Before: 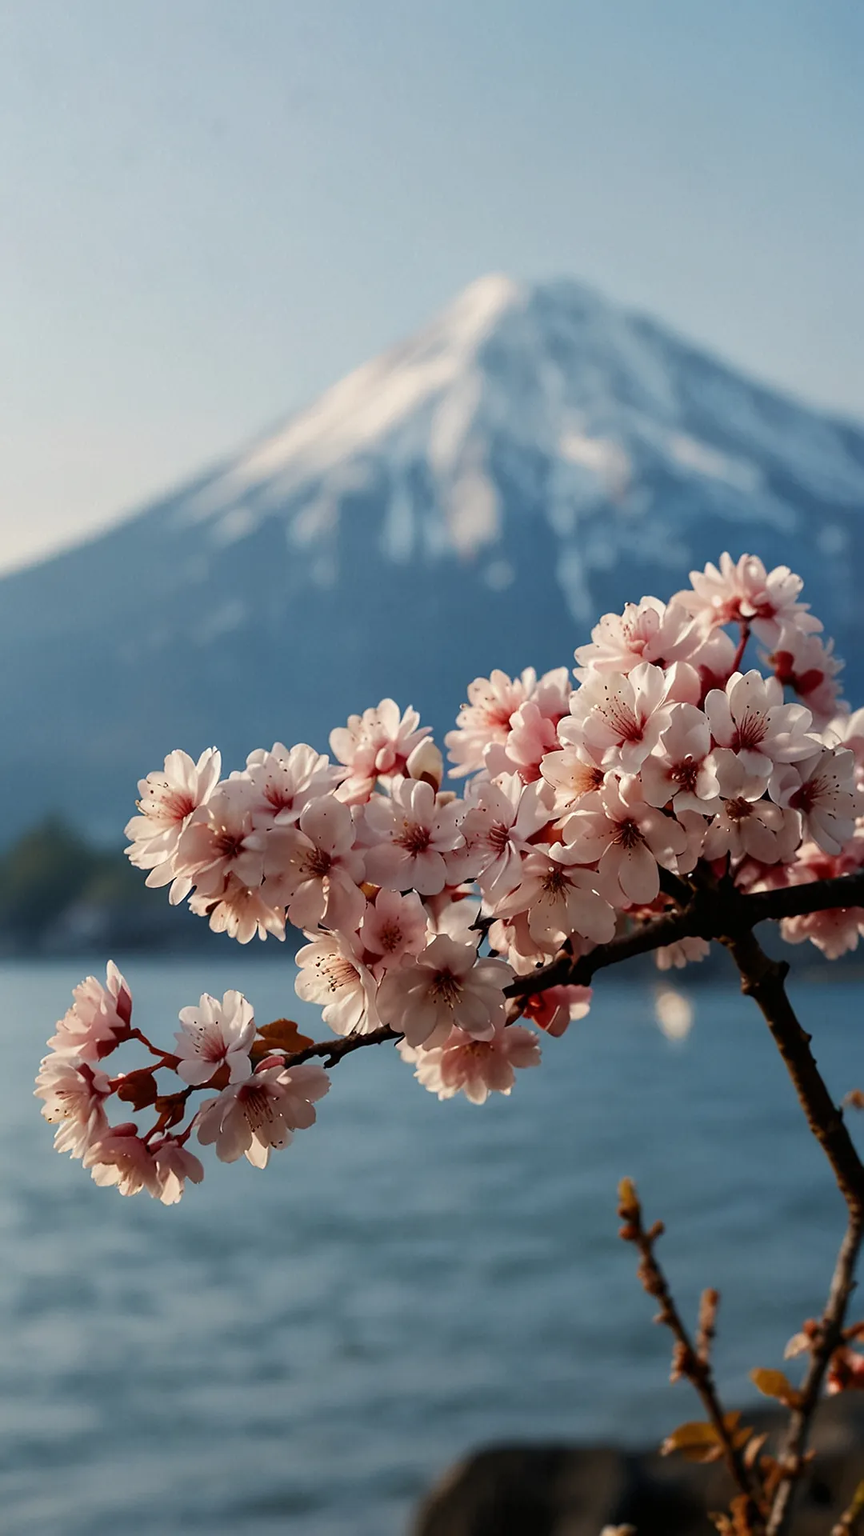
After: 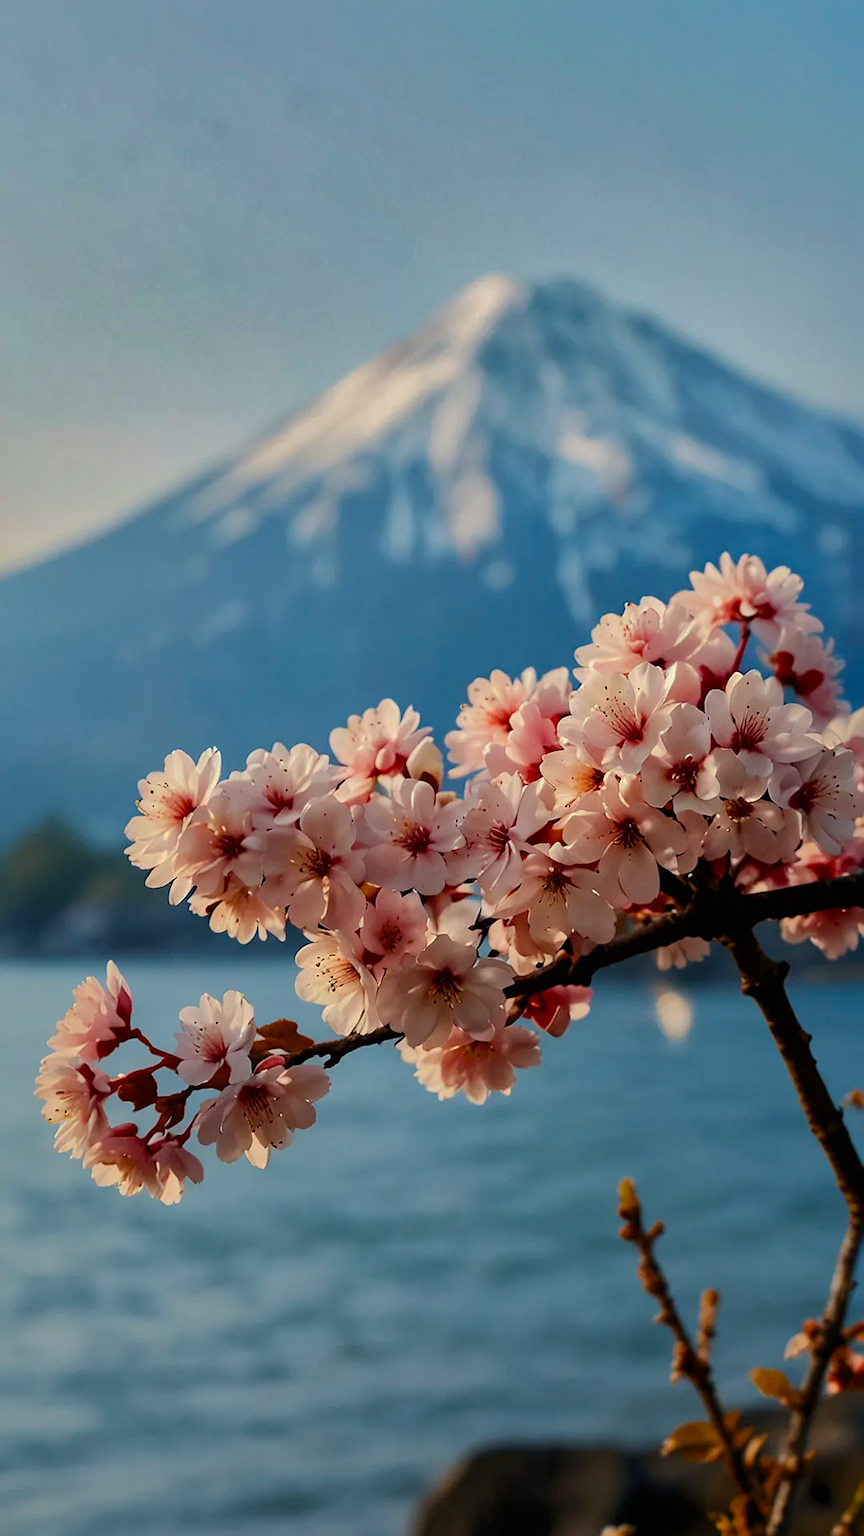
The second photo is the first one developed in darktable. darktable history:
color balance rgb: linear chroma grading › global chroma 5.653%, perceptual saturation grading › global saturation 31%, global vibrance 9.478%
tone equalizer: -8 EV -0.54 EV, mask exposure compensation -0.499 EV
shadows and highlights: shadows -18.5, highlights -73.27, highlights color adjustment 89.81%
